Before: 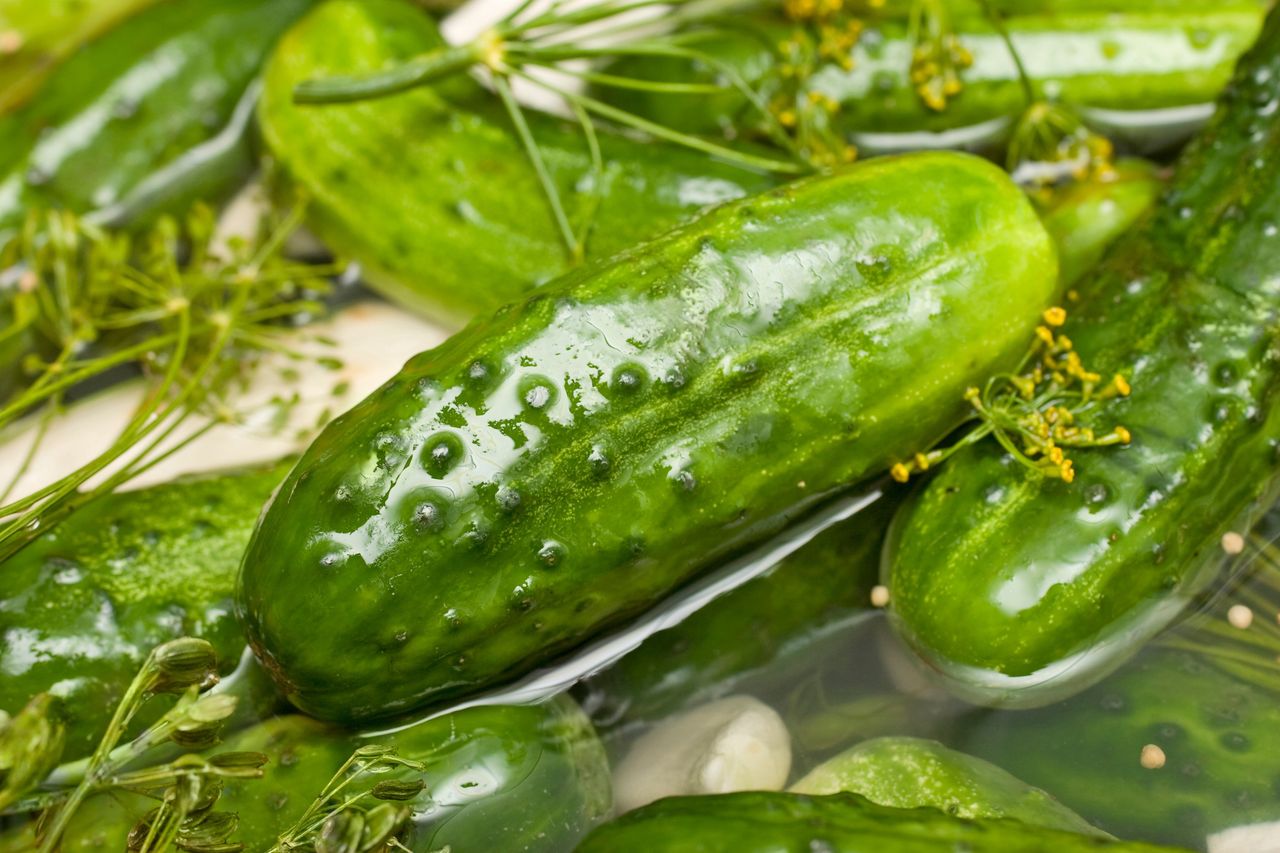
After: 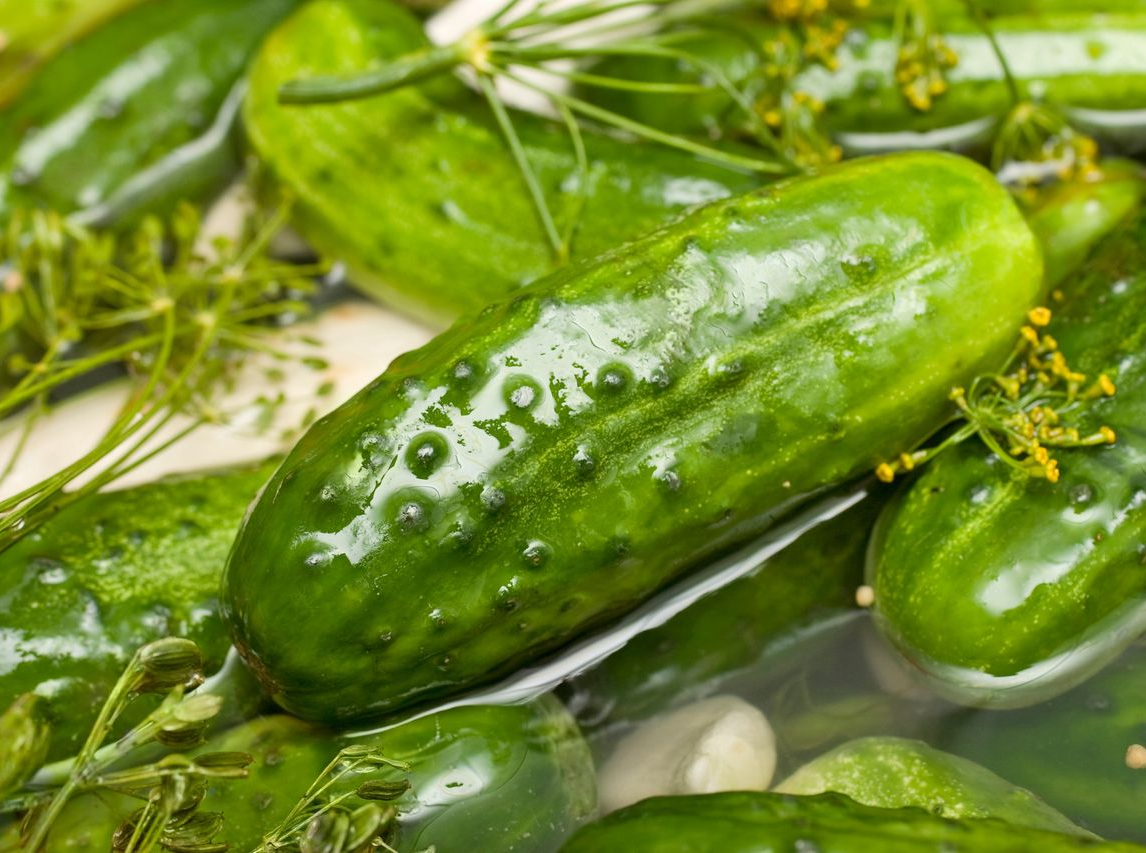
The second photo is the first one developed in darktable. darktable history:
crop and rotate: left 1.239%, right 9.186%
